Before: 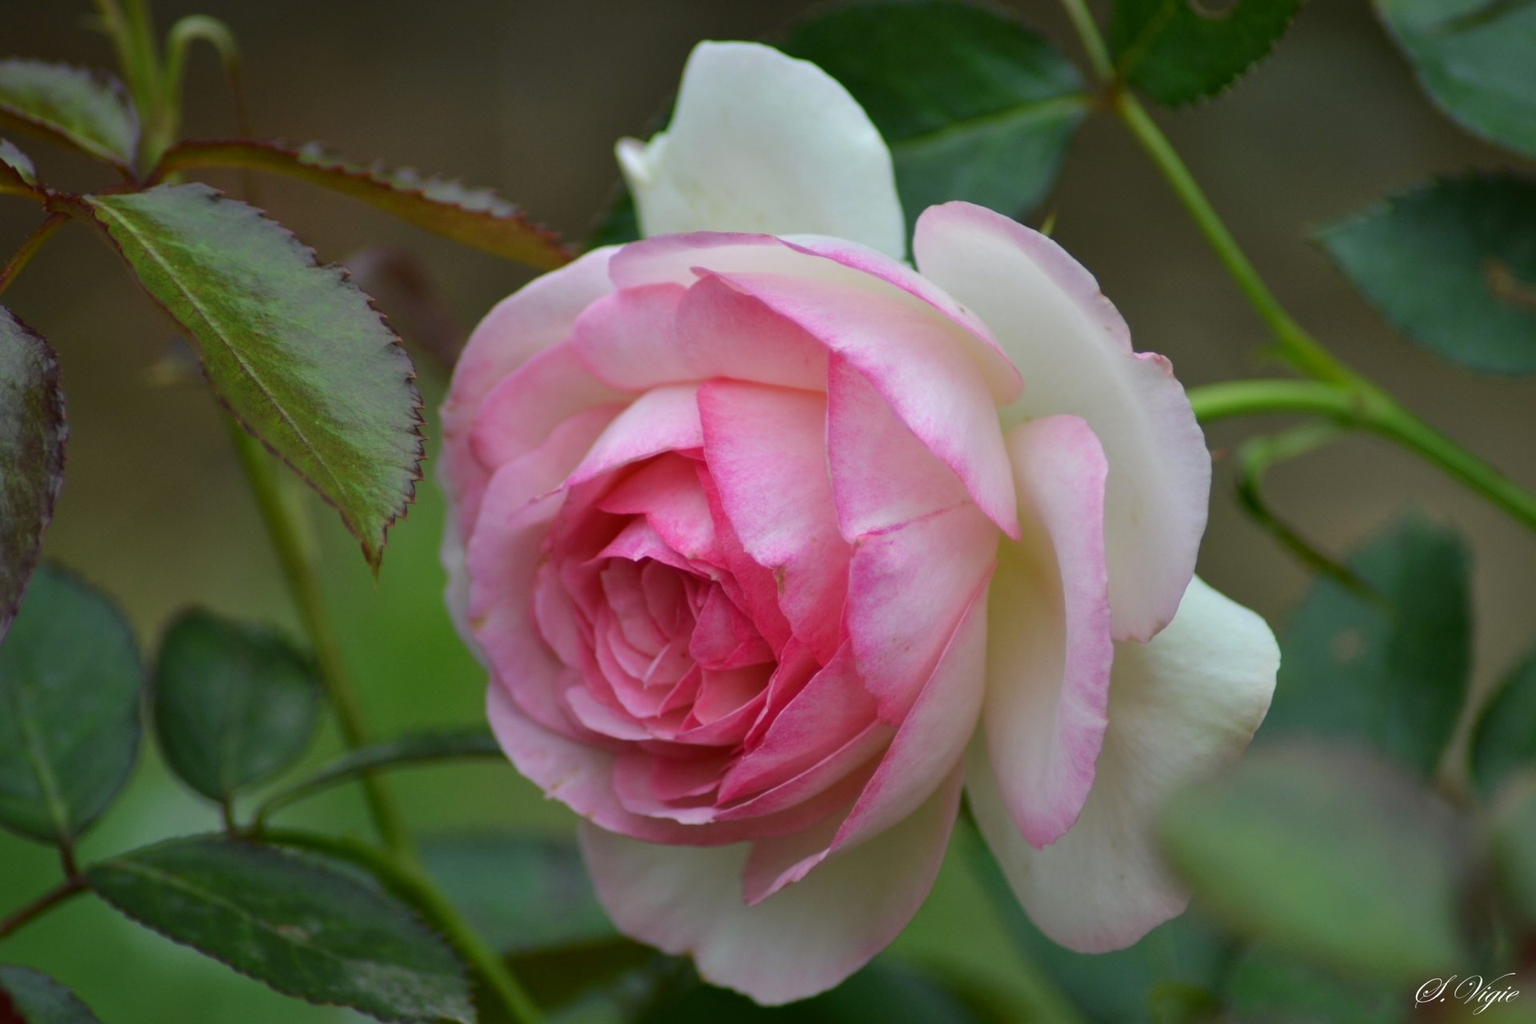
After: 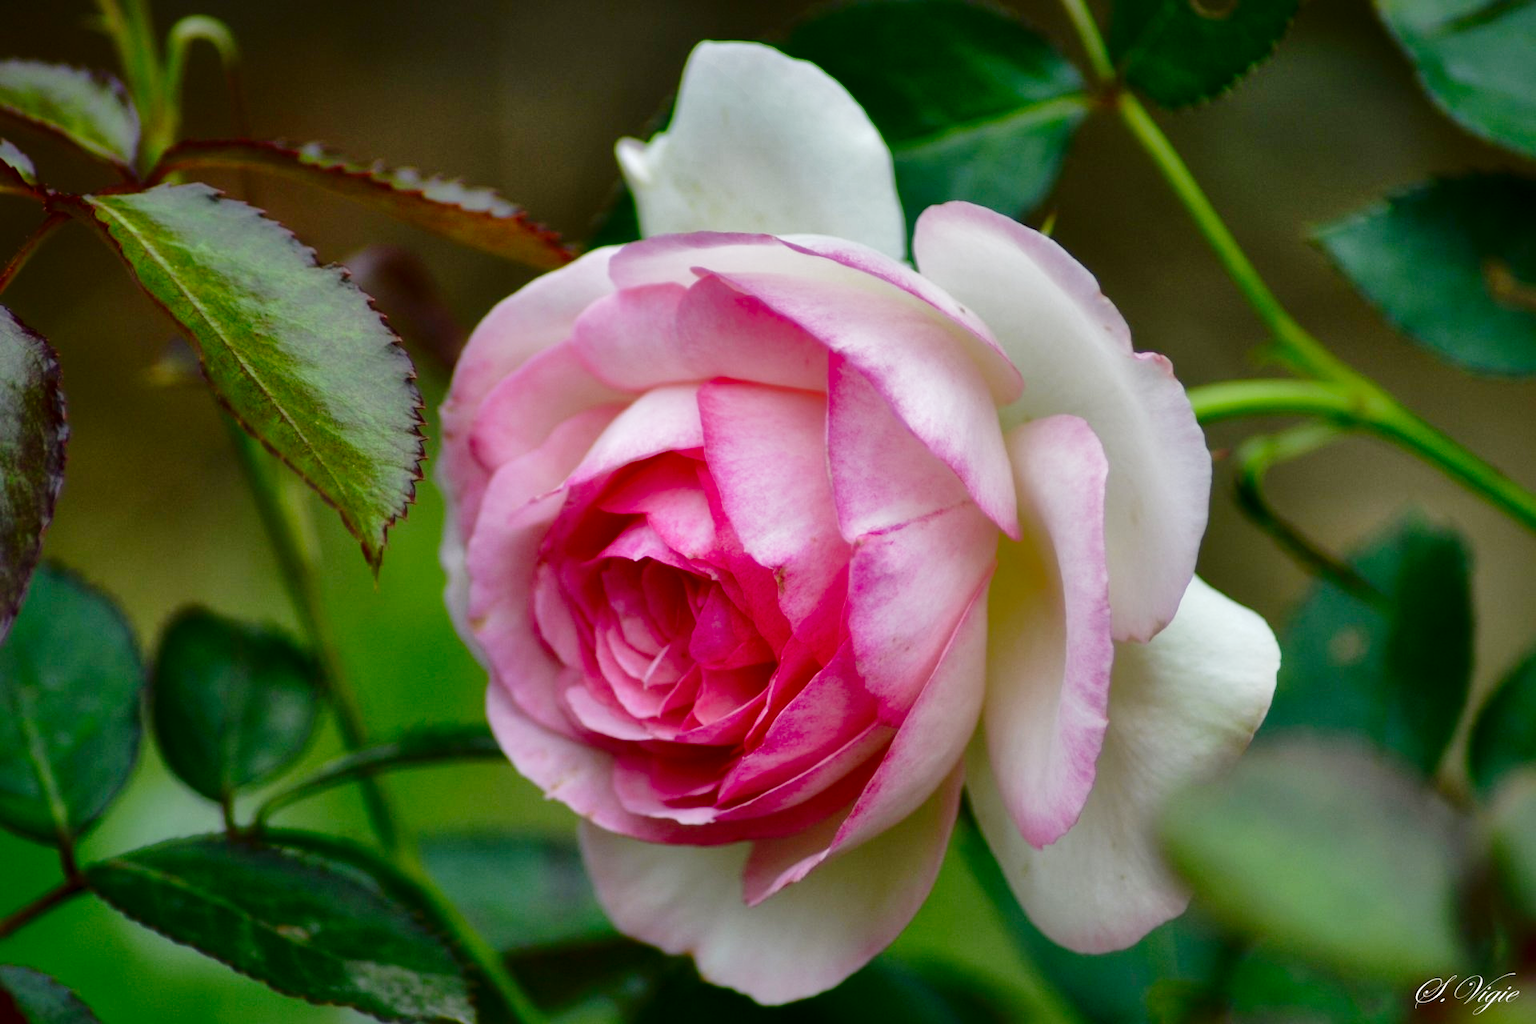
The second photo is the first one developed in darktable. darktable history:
contrast brightness saturation: brightness -0.204, saturation 0.078
base curve: curves: ch0 [(0, 0) (0.028, 0.03) (0.121, 0.232) (0.46, 0.748) (0.859, 0.968) (1, 1)], preserve colors none
contrast equalizer: y [[0.579, 0.58, 0.505, 0.5, 0.5, 0.5], [0.5 ×6], [0.5 ×6], [0 ×6], [0 ×6]]
shadows and highlights: shadows 40.32, highlights -60.1
local contrast: mode bilateral grid, contrast 27, coarseness 15, detail 116%, midtone range 0.2
